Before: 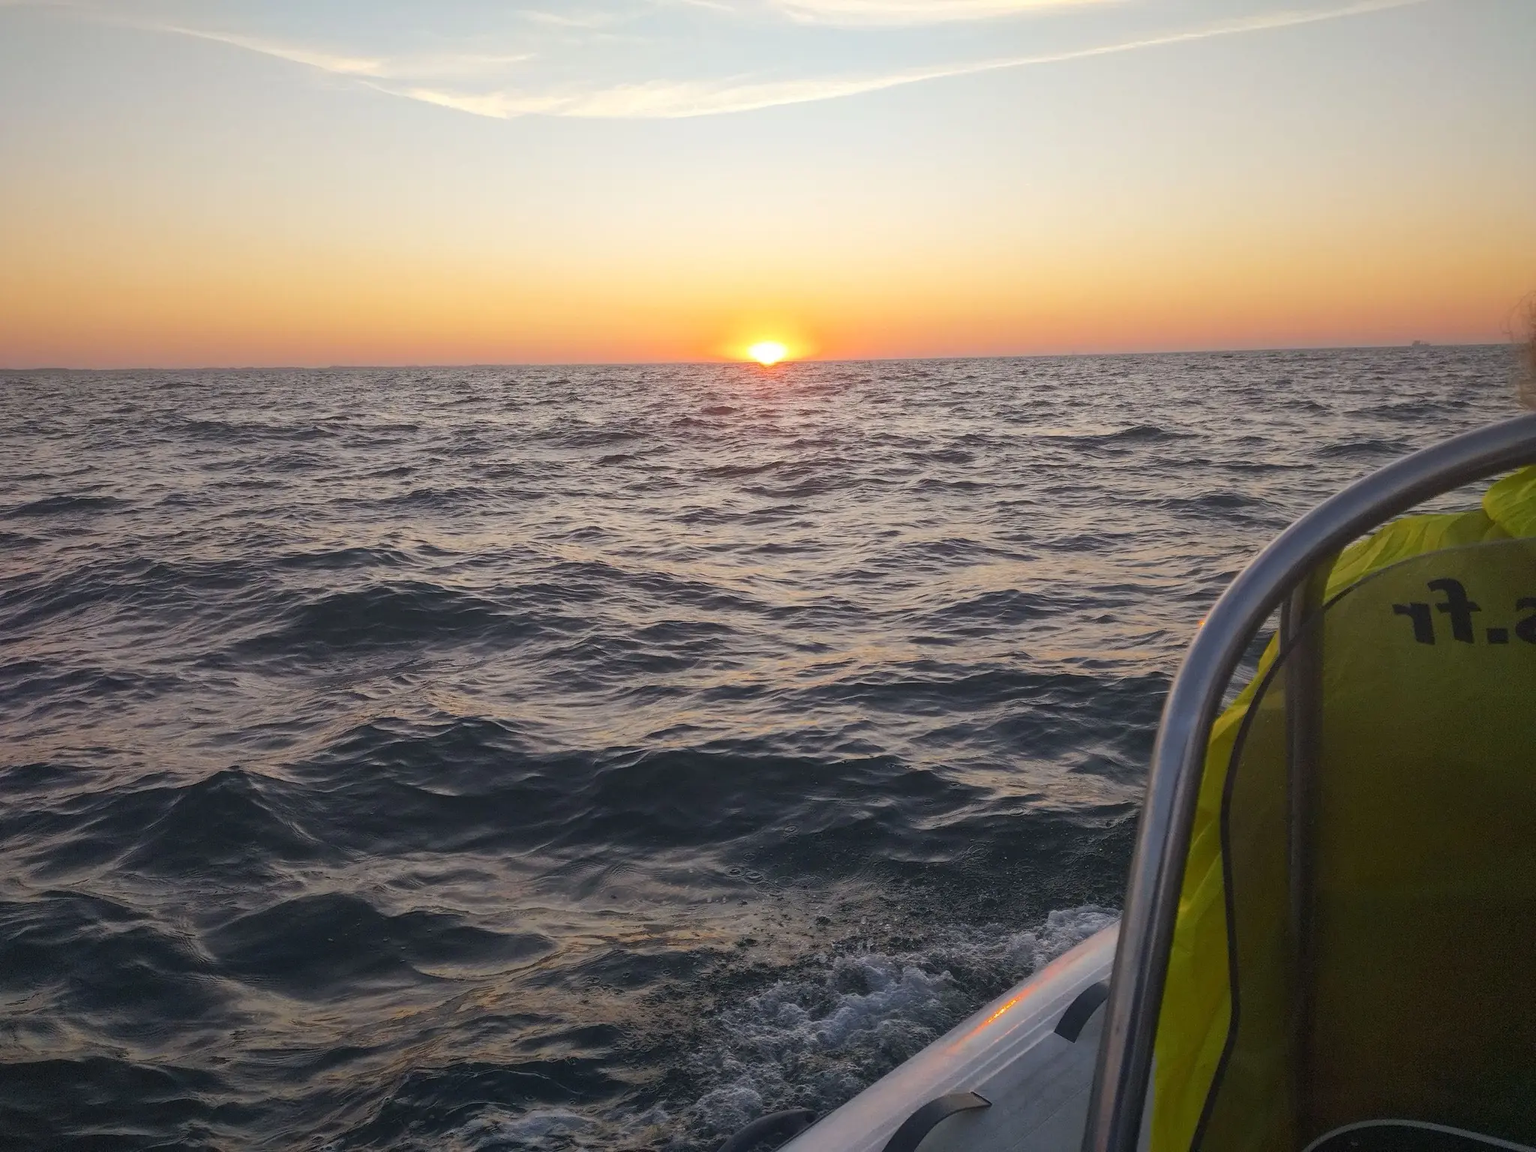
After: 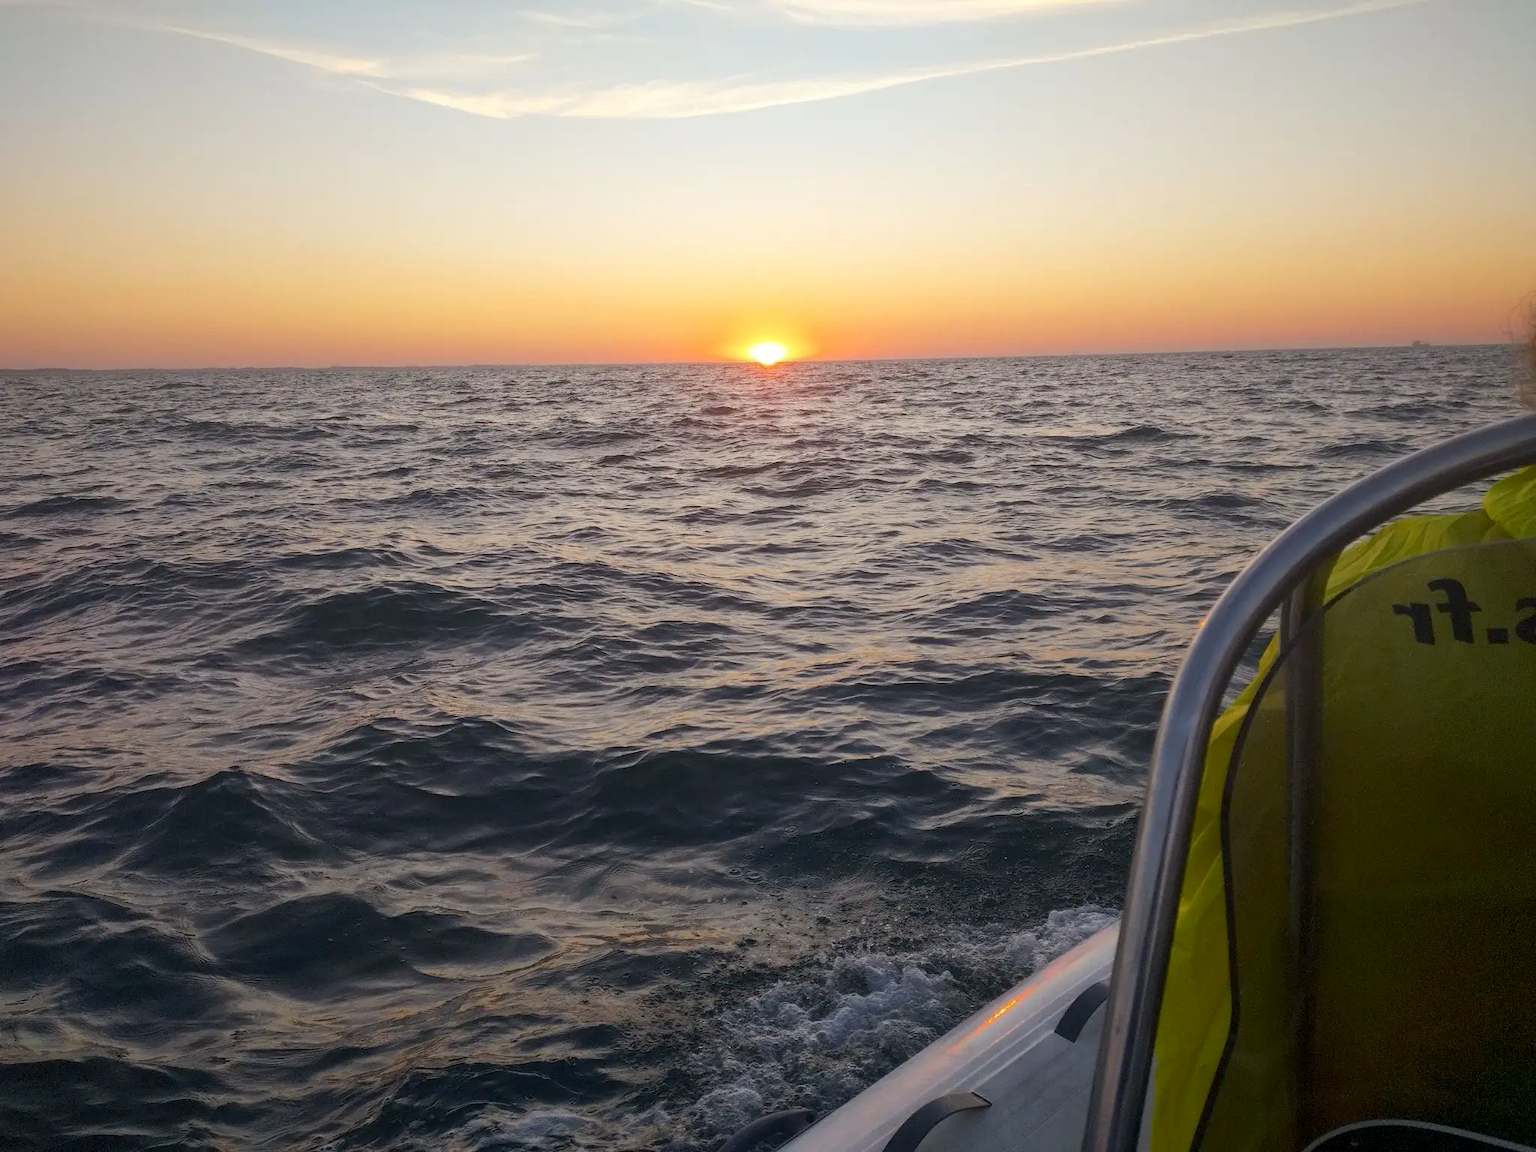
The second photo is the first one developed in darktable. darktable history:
exposure: black level correction 0.005, exposure 0.002 EV, compensate highlight preservation false
